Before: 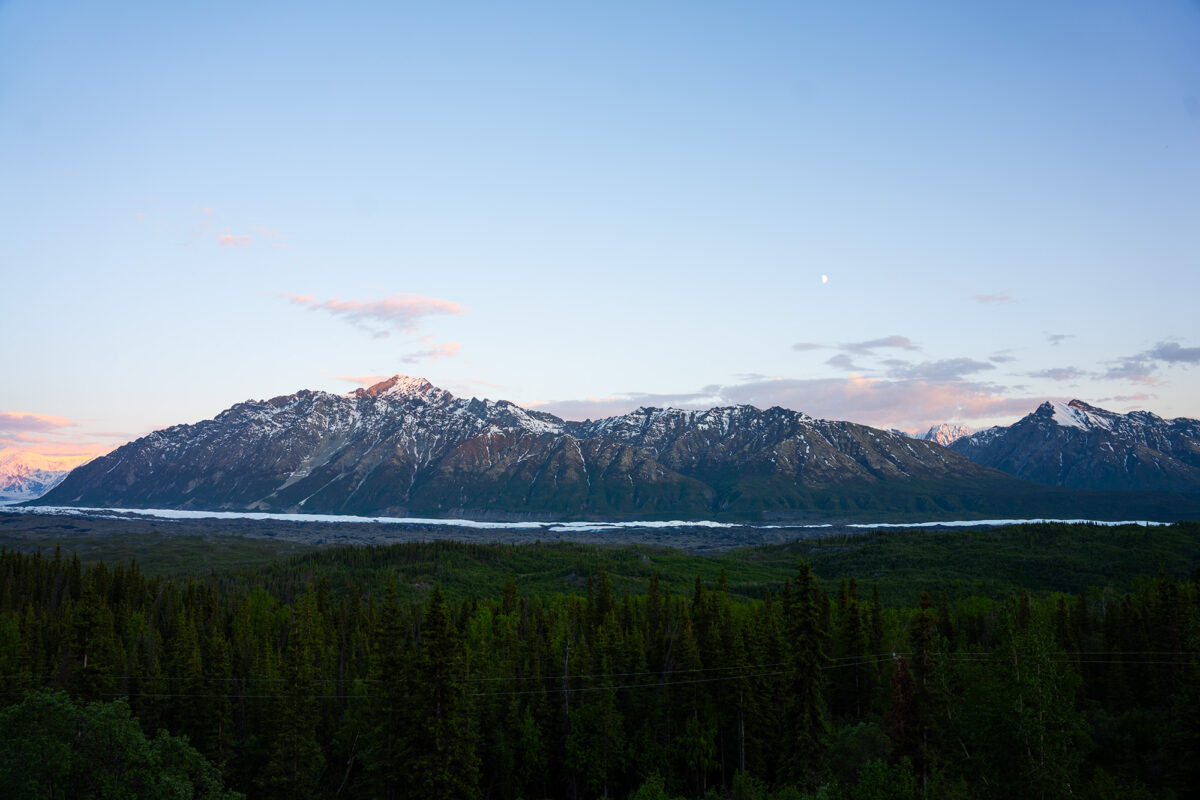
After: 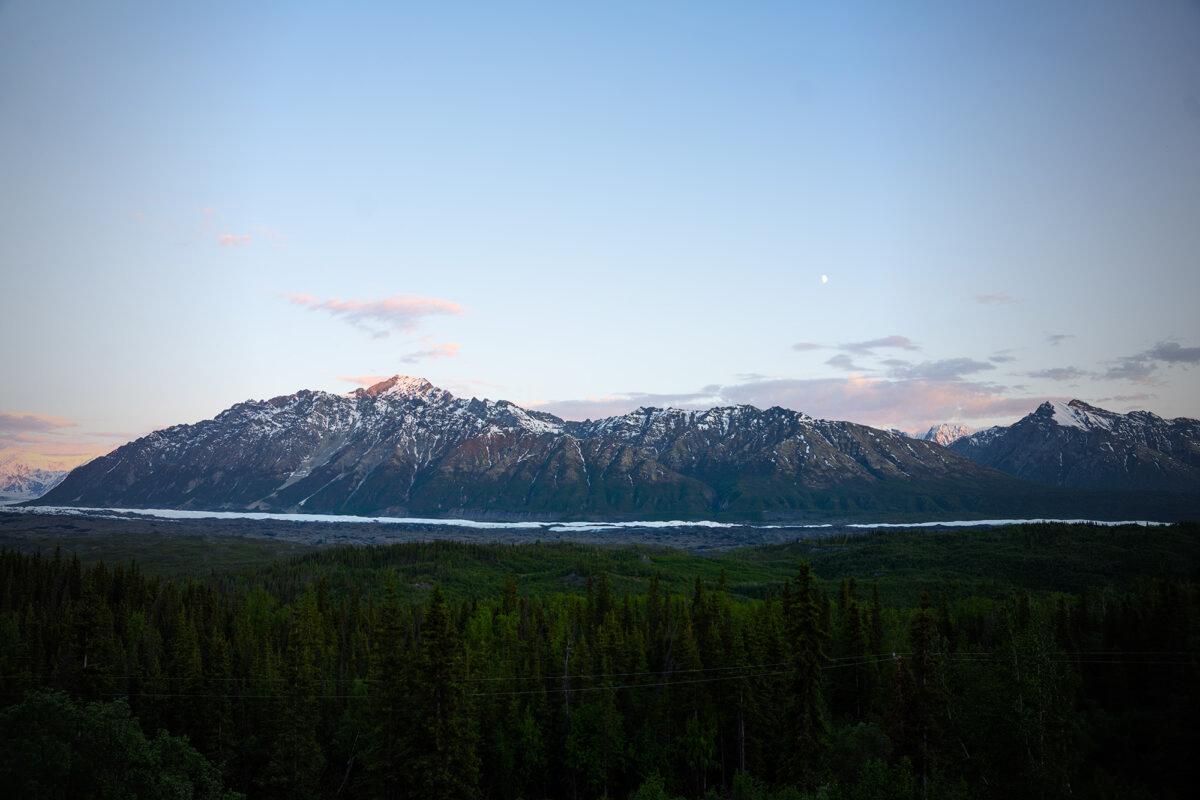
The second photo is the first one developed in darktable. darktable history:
tone equalizer: on, module defaults
vignetting: fall-off start 72.14%, fall-off radius 108.07%, brightness -0.713, saturation -0.488, center (-0.054, -0.359), width/height ratio 0.729
